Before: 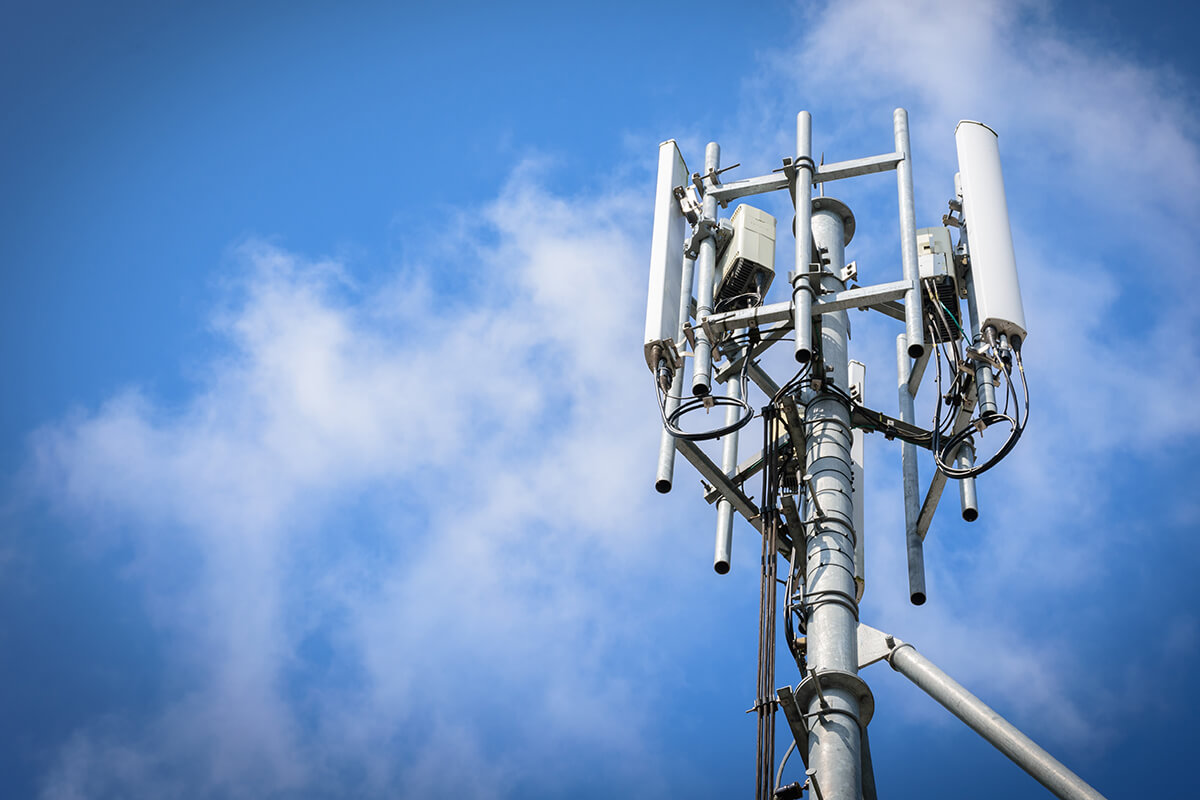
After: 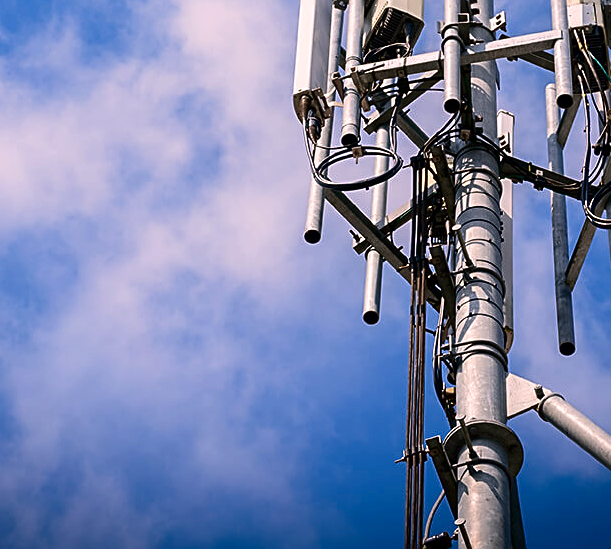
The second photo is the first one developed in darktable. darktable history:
crop and rotate: left 29.261%, top 31.374%, right 19.805%
sharpen: on, module defaults
contrast brightness saturation: contrast 0.129, brightness -0.226, saturation 0.148
color correction: highlights a* 12.18, highlights b* 5.51
